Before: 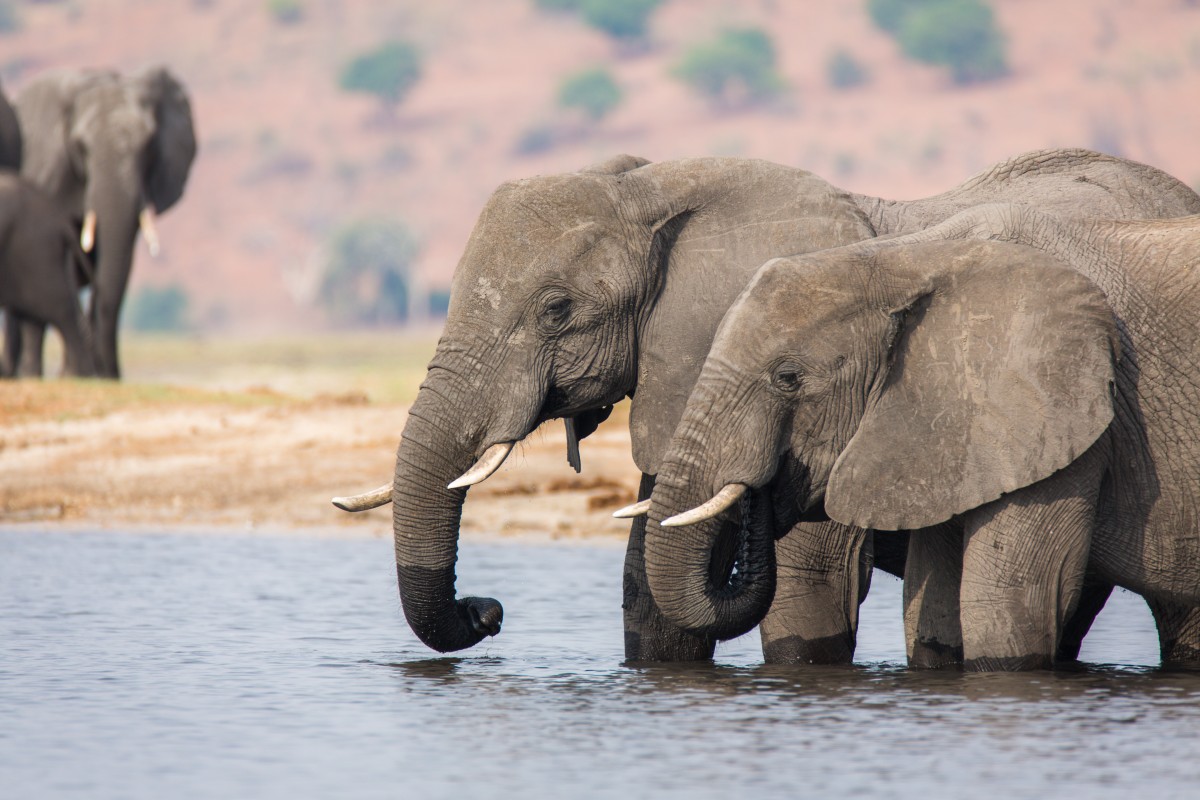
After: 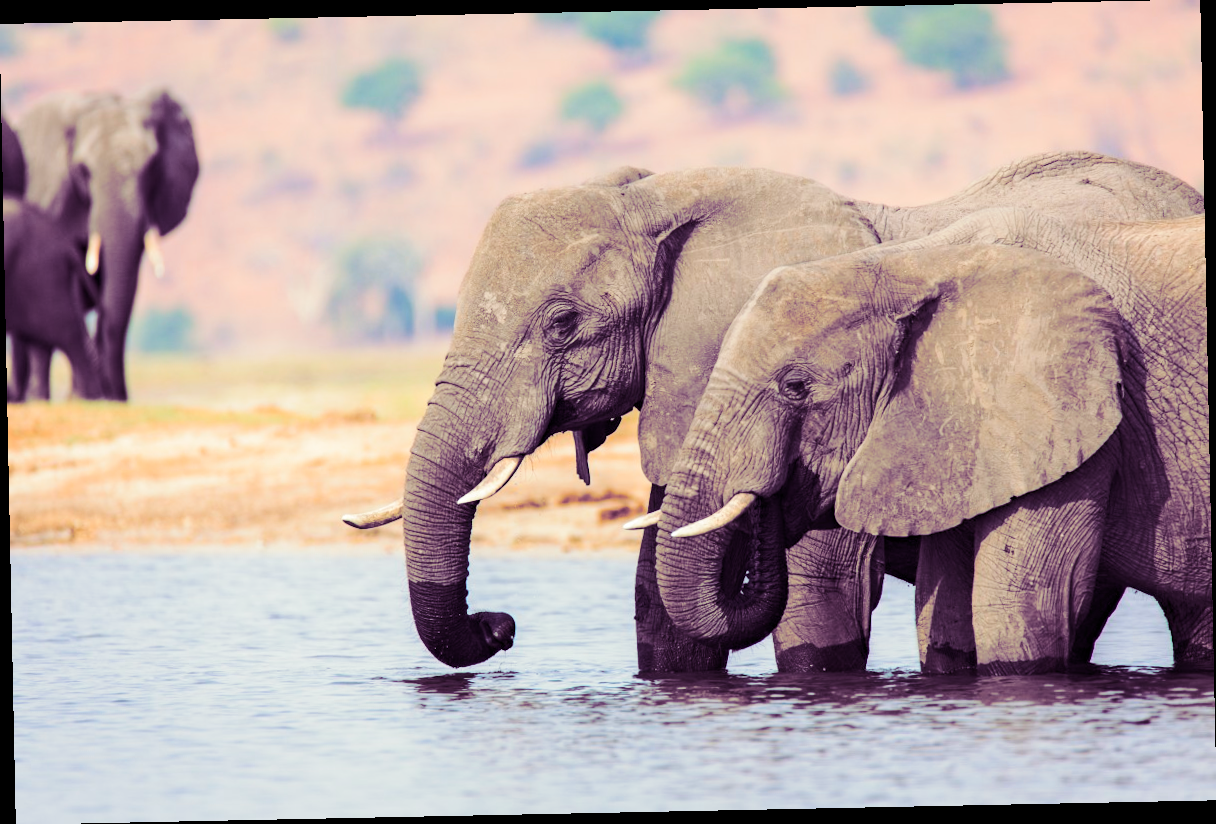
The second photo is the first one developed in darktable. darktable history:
haze removal: compatibility mode true, adaptive false
rgb curve: curves: ch0 [(0, 0) (0.284, 0.292) (0.505, 0.644) (1, 1)]; ch1 [(0, 0) (0.284, 0.292) (0.505, 0.644) (1, 1)]; ch2 [(0, 0) (0.284, 0.292) (0.505, 0.644) (1, 1)], compensate middle gray true
rotate and perspective: rotation -1.17°, automatic cropping off
split-toning: shadows › hue 277.2°, shadows › saturation 0.74
